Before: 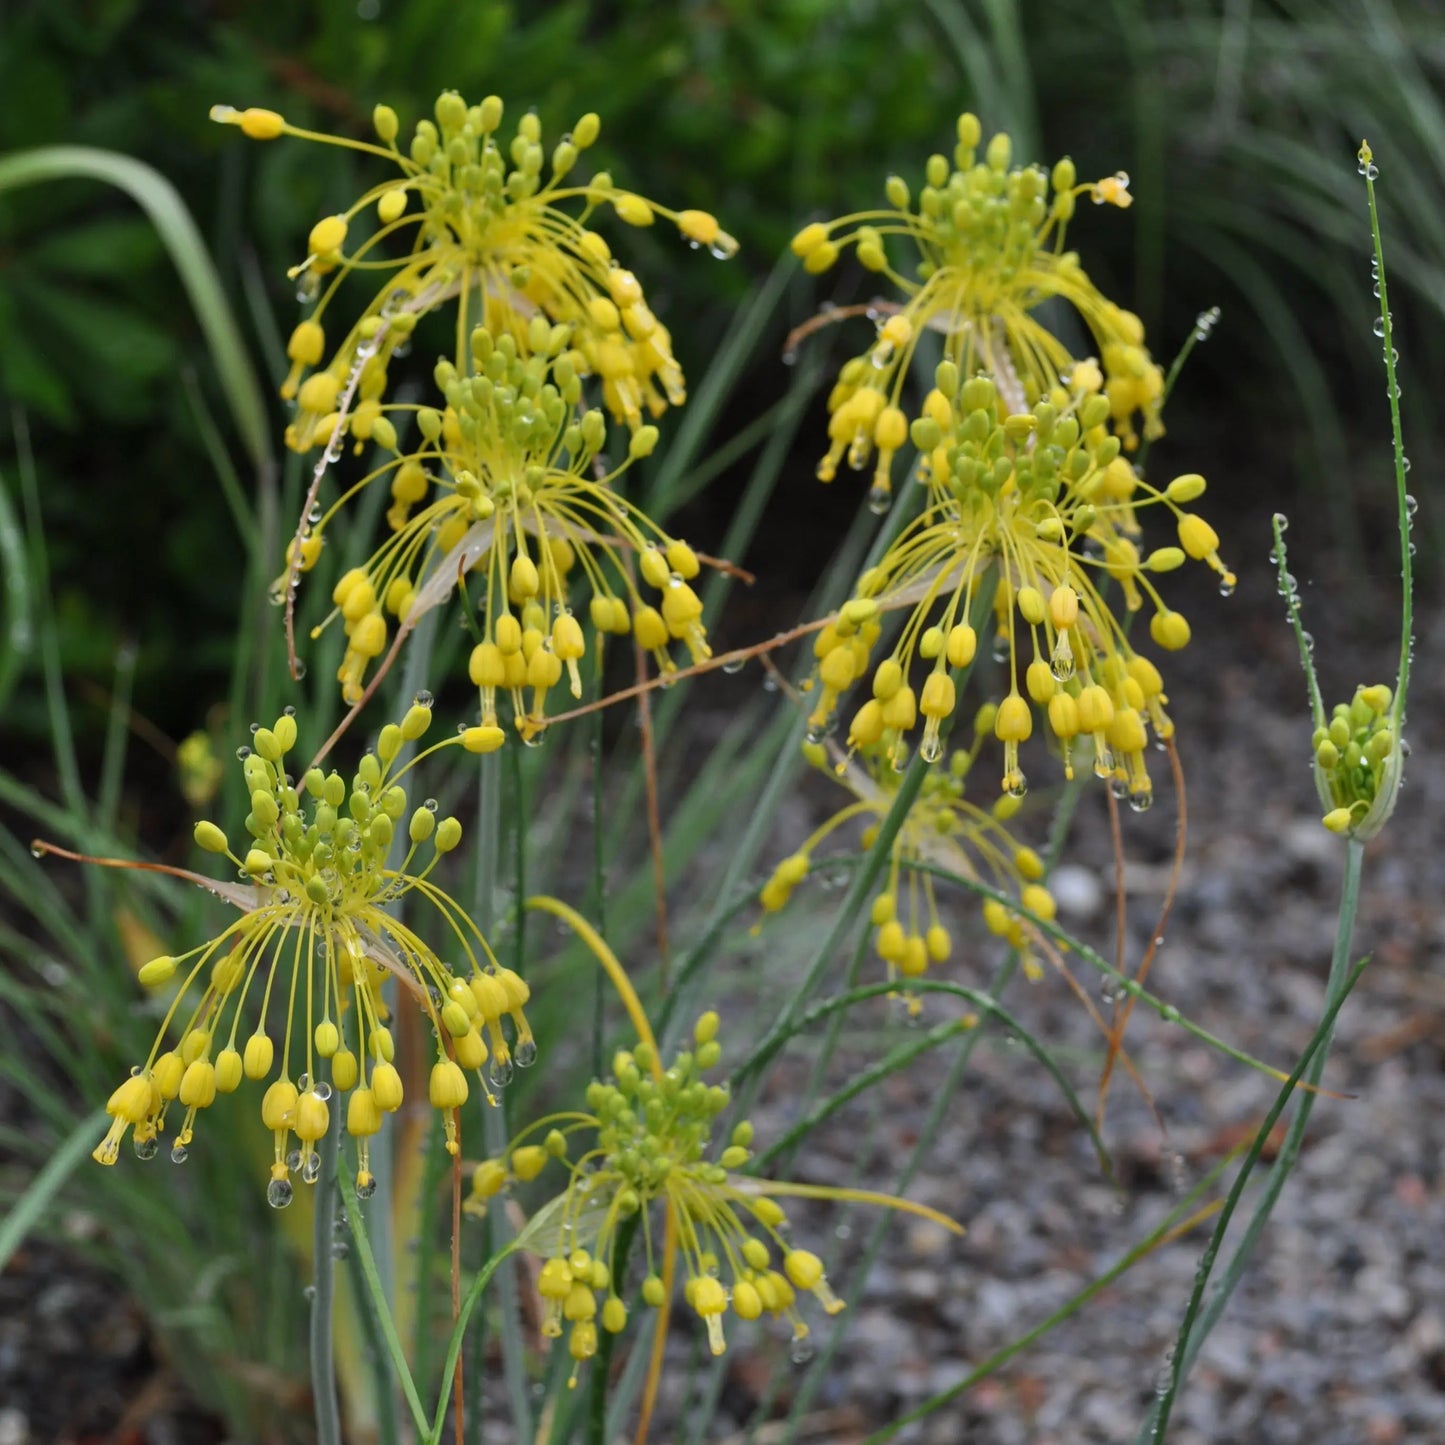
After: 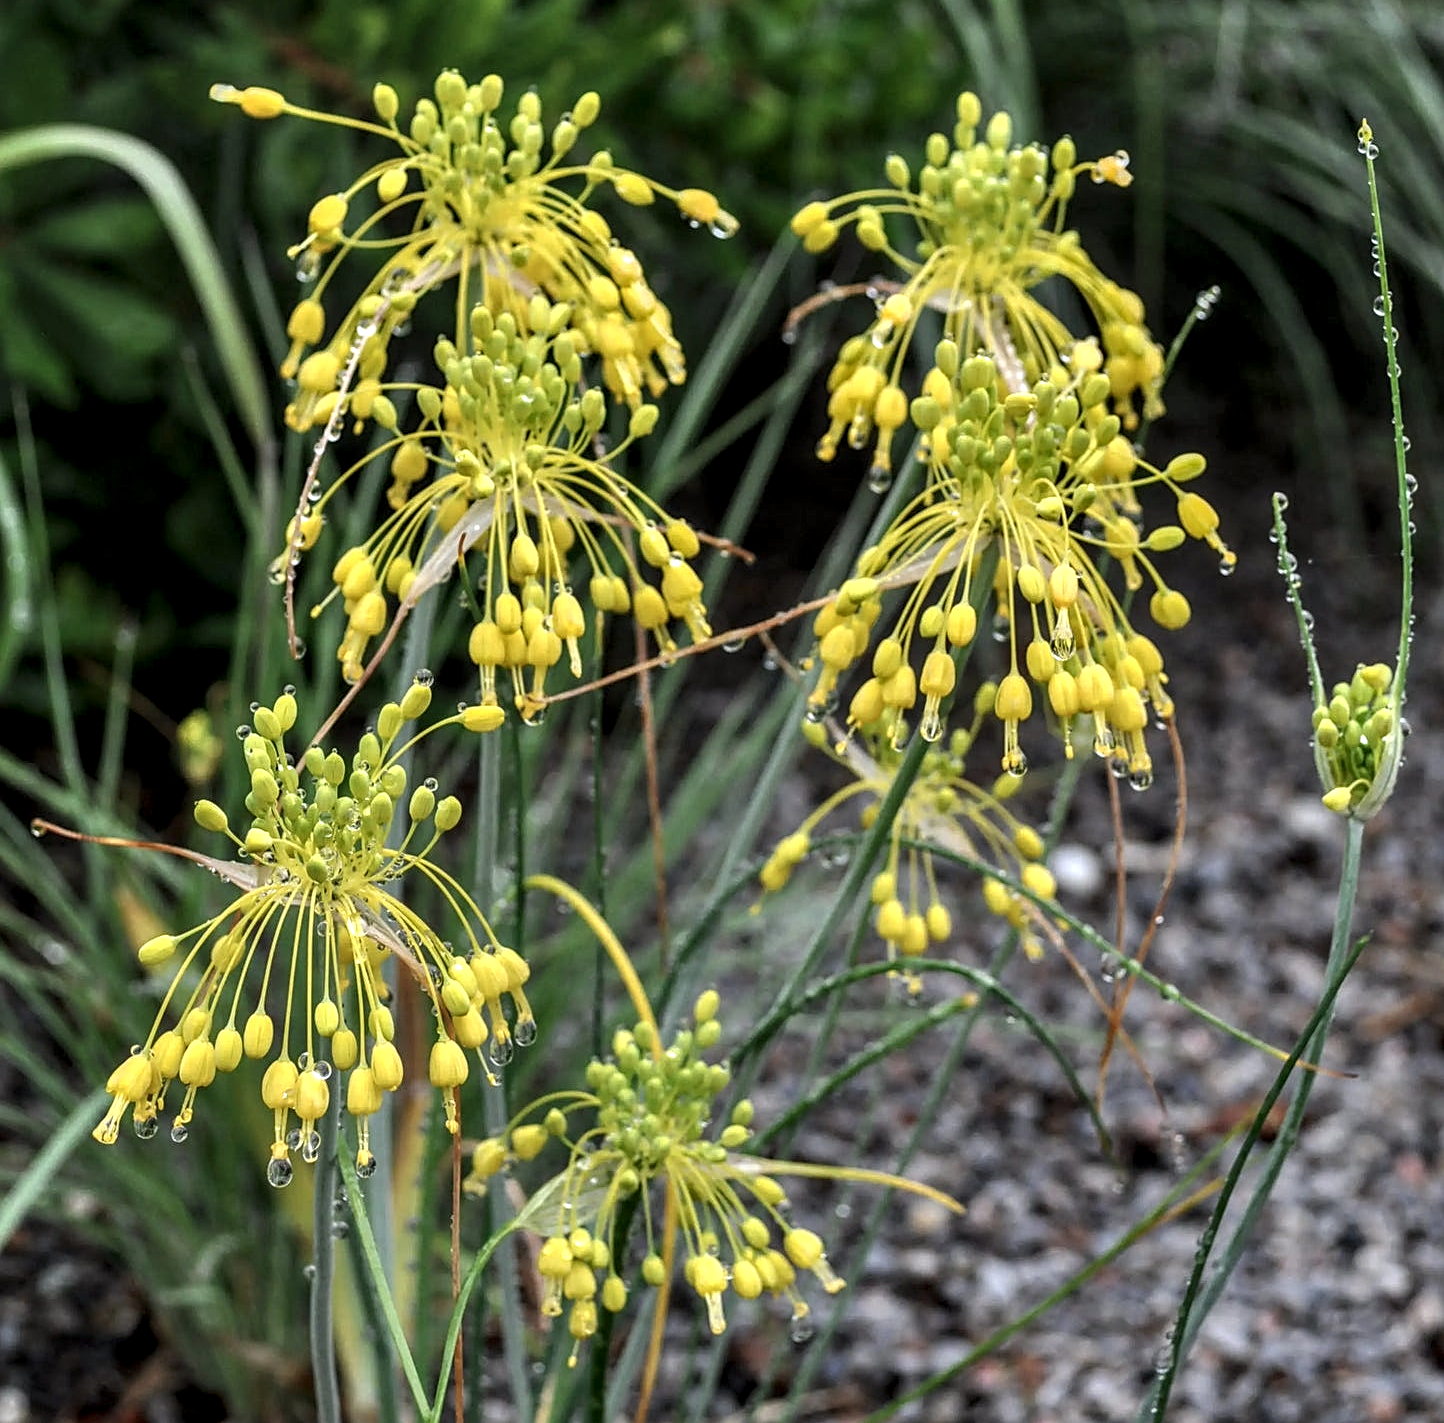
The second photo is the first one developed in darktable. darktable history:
local contrast: highlights 17%, detail 185%
crop: top 1.465%, right 0.046%
exposure: black level correction -0.004, exposure 0.048 EV, compensate highlight preservation false
sharpen: amount 0.569
